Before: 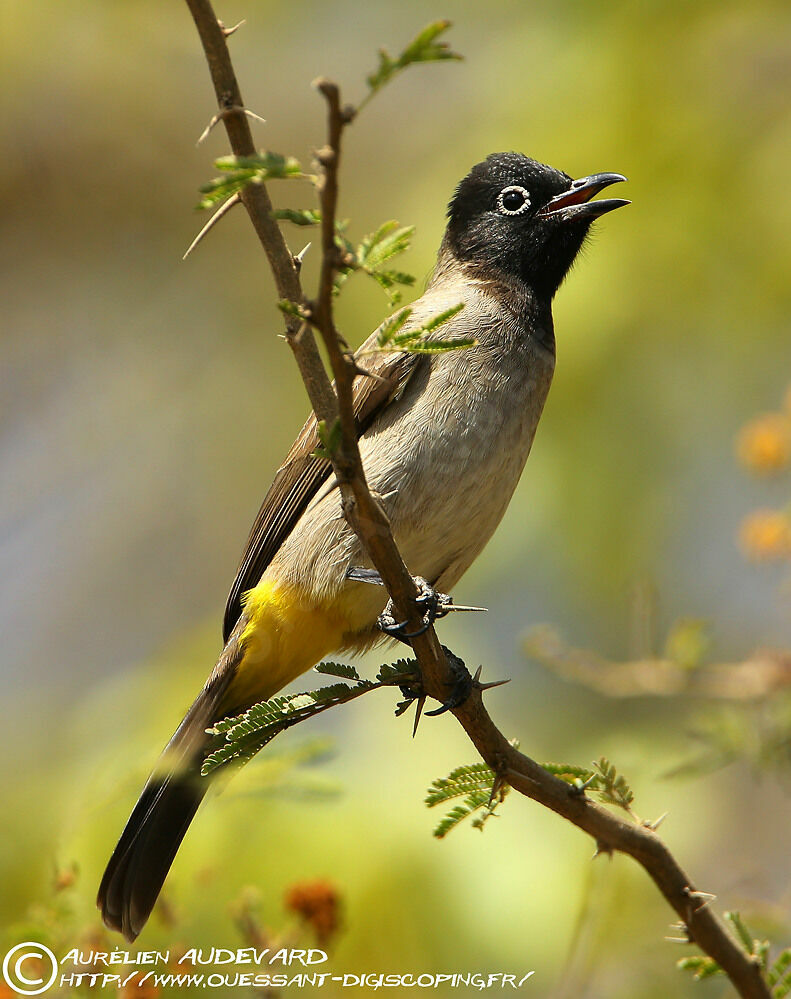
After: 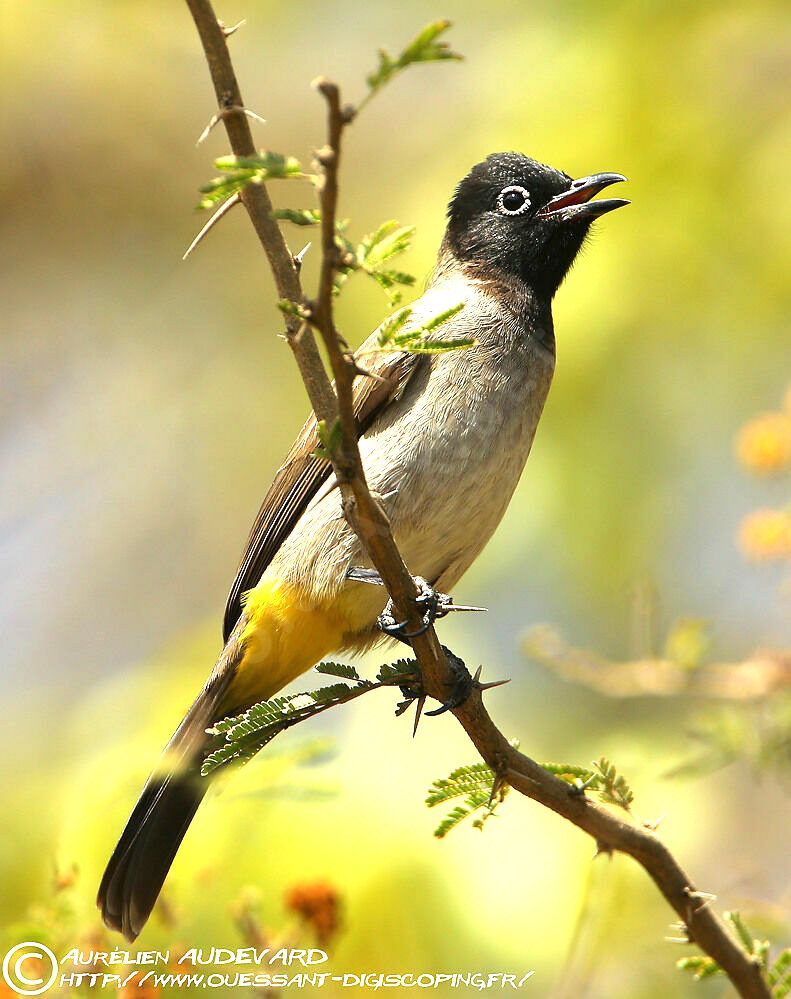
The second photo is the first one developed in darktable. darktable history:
exposure: black level correction 0, exposure 0.951 EV, compensate highlight preservation false
